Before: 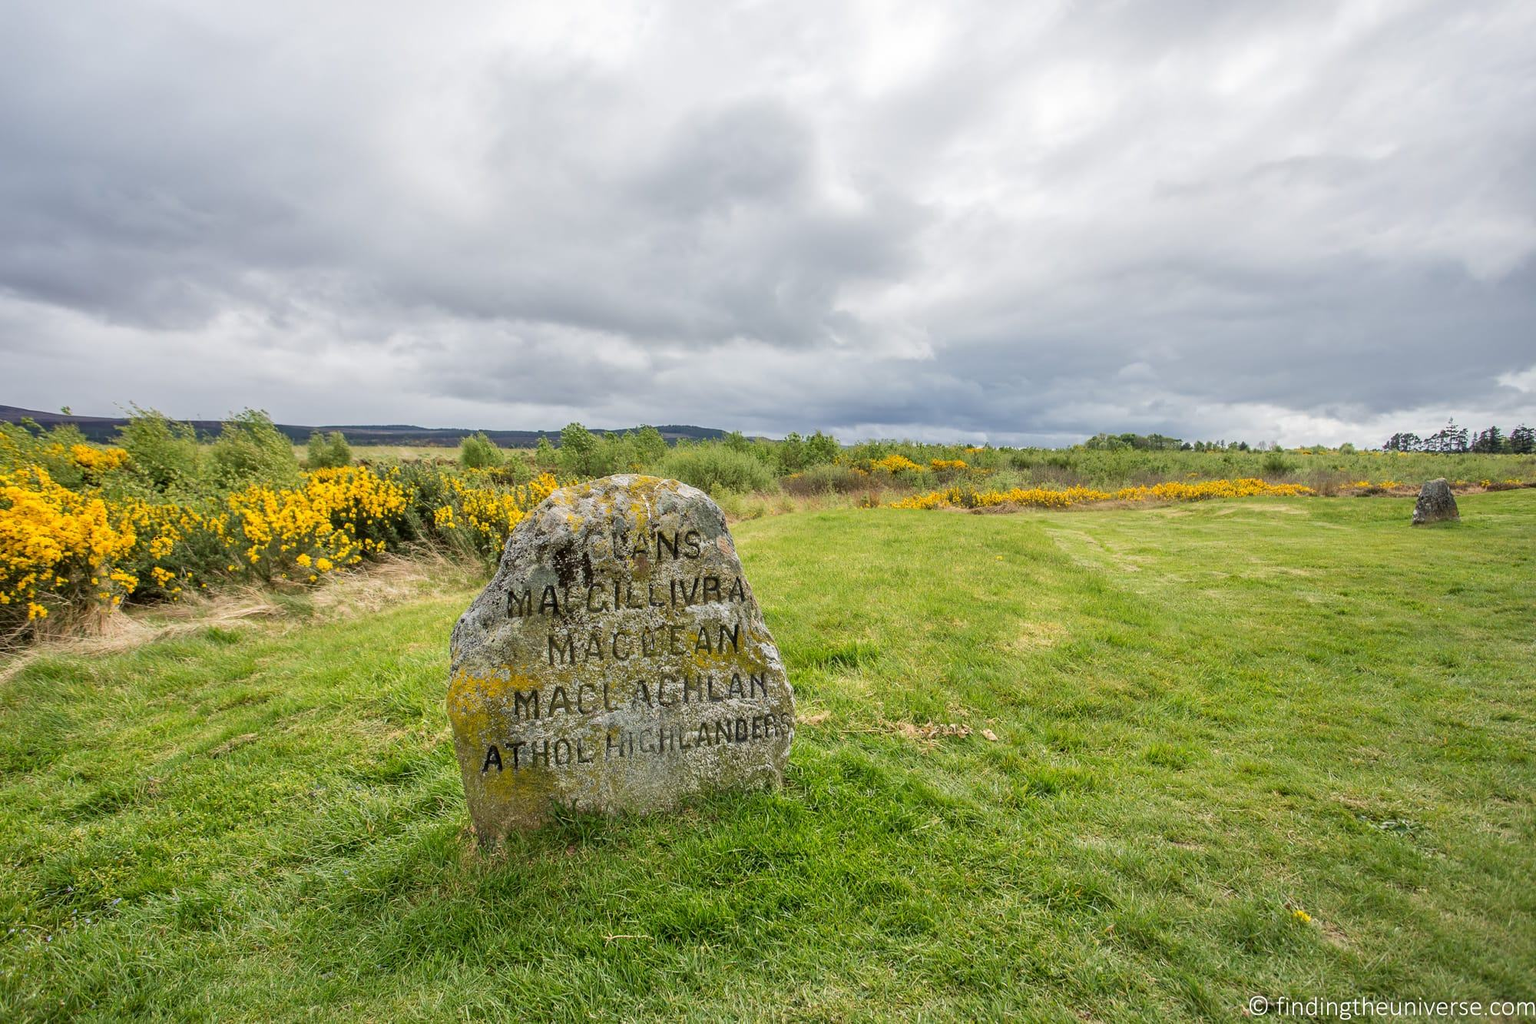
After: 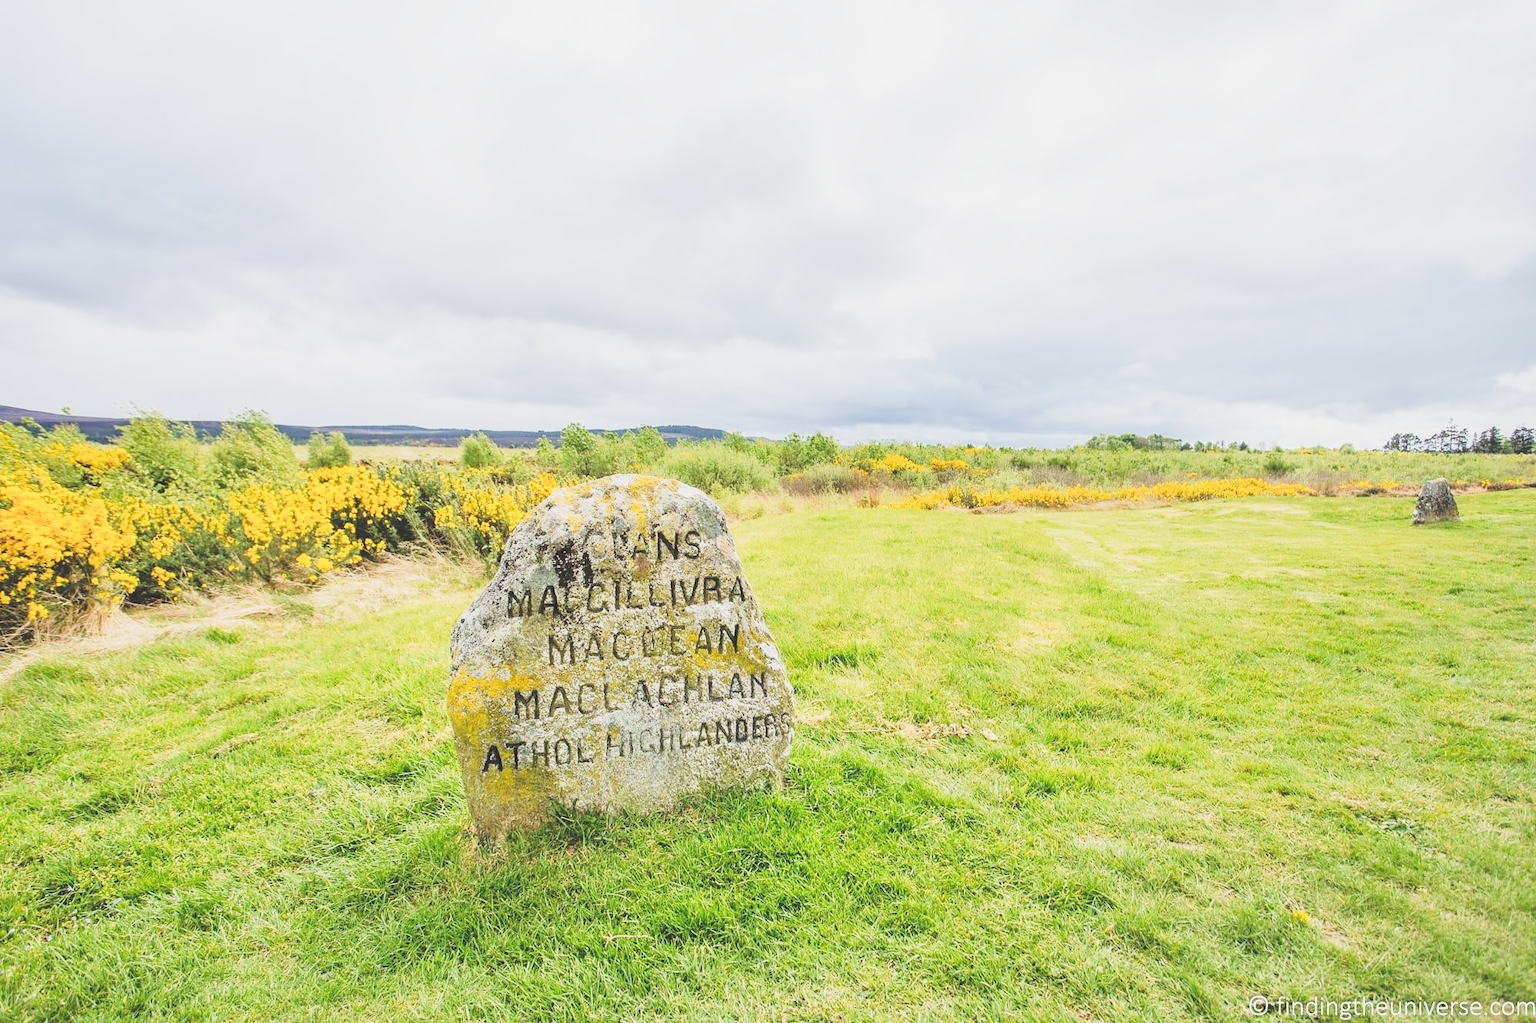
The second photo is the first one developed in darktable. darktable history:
tone curve: curves: ch0 [(0, 0) (0.003, 0.203) (0.011, 0.203) (0.025, 0.21) (0.044, 0.22) (0.069, 0.231) (0.1, 0.243) (0.136, 0.255) (0.177, 0.277) (0.224, 0.305) (0.277, 0.346) (0.335, 0.412) (0.399, 0.492) (0.468, 0.571) (0.543, 0.658) (0.623, 0.75) (0.709, 0.837) (0.801, 0.905) (0.898, 0.955) (1, 1)], preserve colors none
exposure: black level correction 0, exposure 1.015 EV, compensate exposure bias true, compensate highlight preservation false
filmic rgb: black relative exposure -6.82 EV, white relative exposure 5.89 EV, hardness 2.71
shadows and highlights: radius 125.46, shadows 21.19, highlights -21.19, low approximation 0.01
